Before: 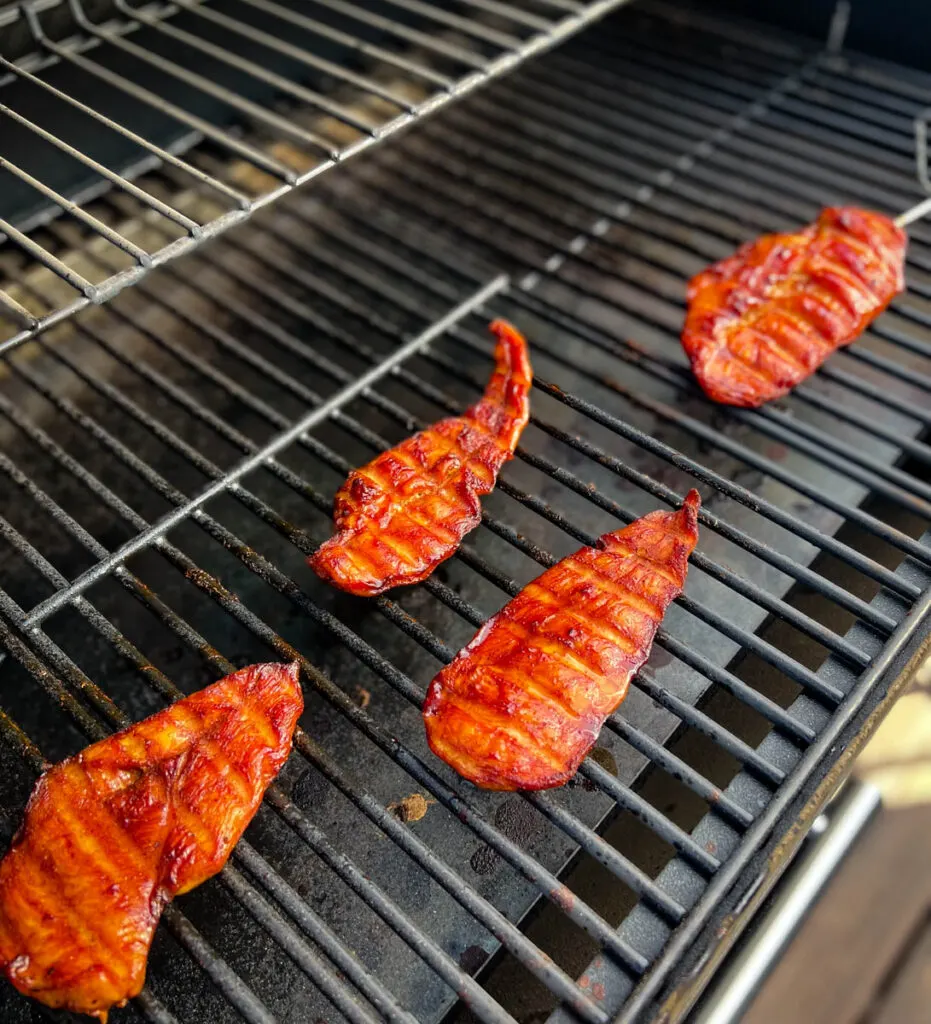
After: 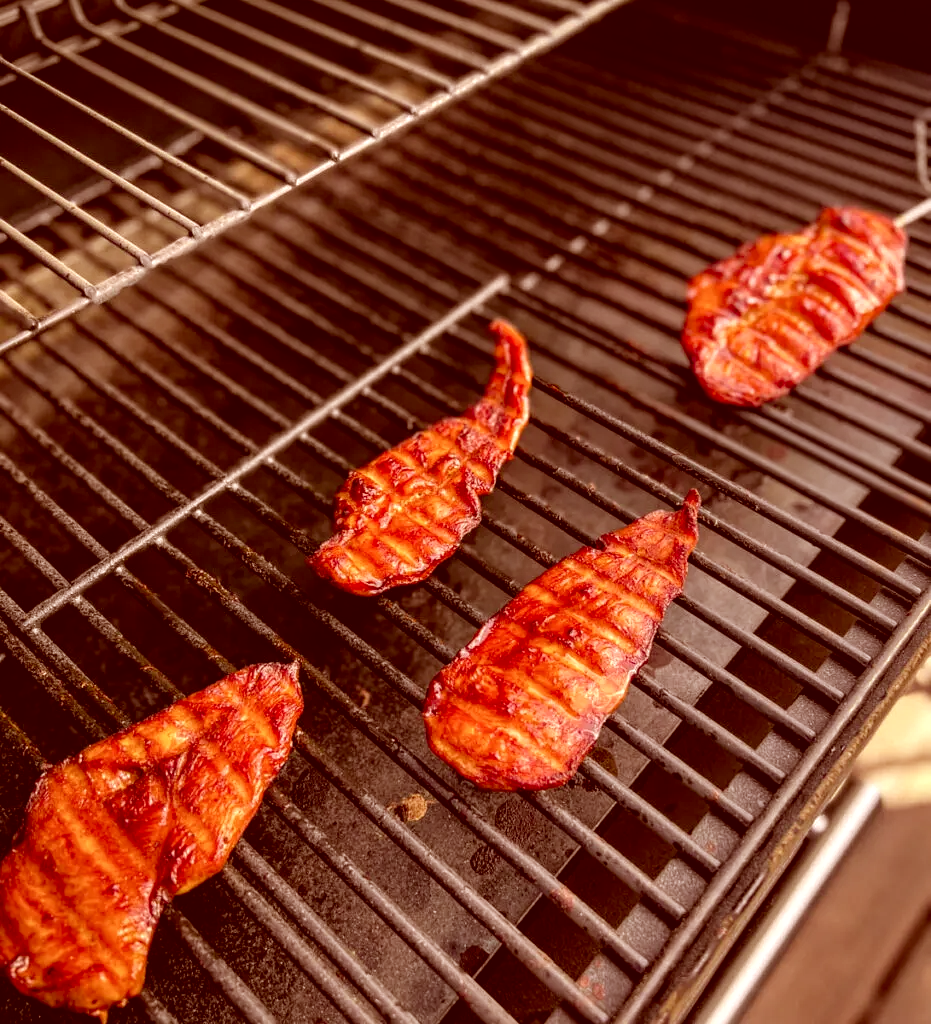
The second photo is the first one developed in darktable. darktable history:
color correction: highlights a* 9.2, highlights b* 8.51, shadows a* 39.83, shadows b* 39.24, saturation 0.777
local contrast: detail 130%
